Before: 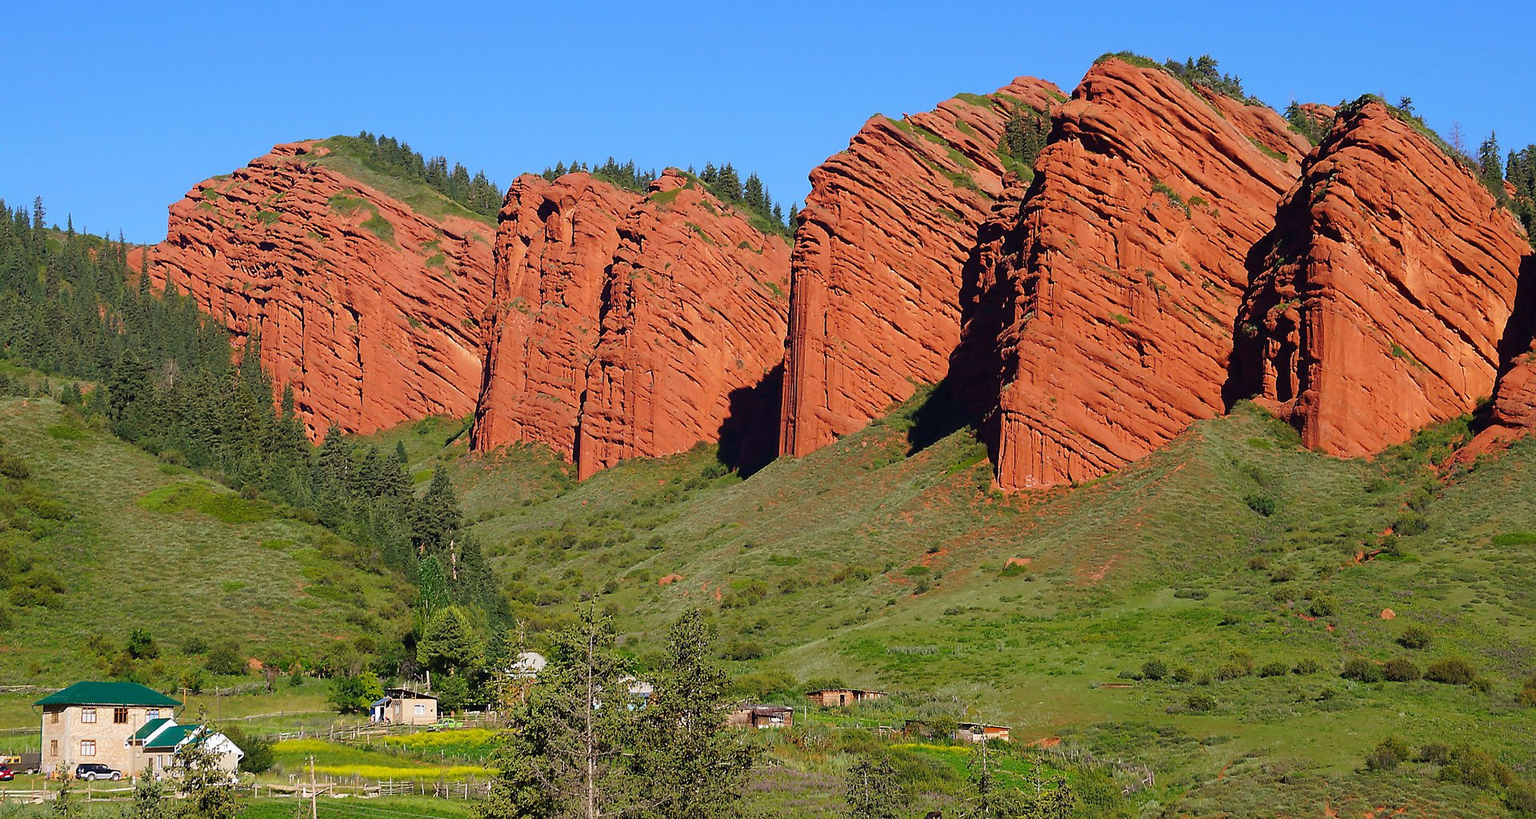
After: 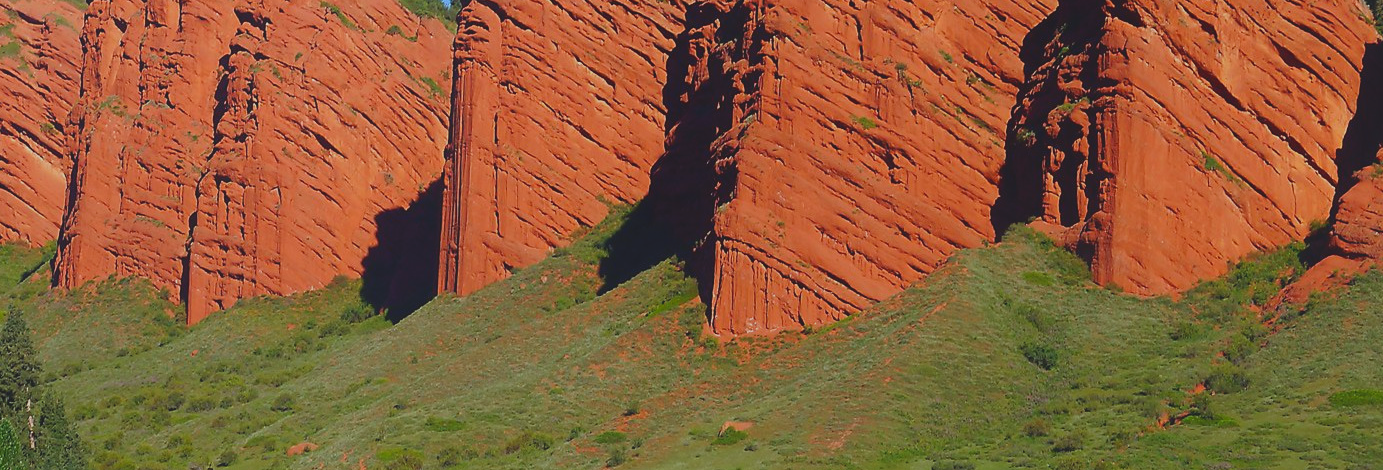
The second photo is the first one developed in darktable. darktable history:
local contrast: detail 70%
crop and rotate: left 27.938%, top 27.046%, bottom 27.046%
white balance: red 0.978, blue 0.999
